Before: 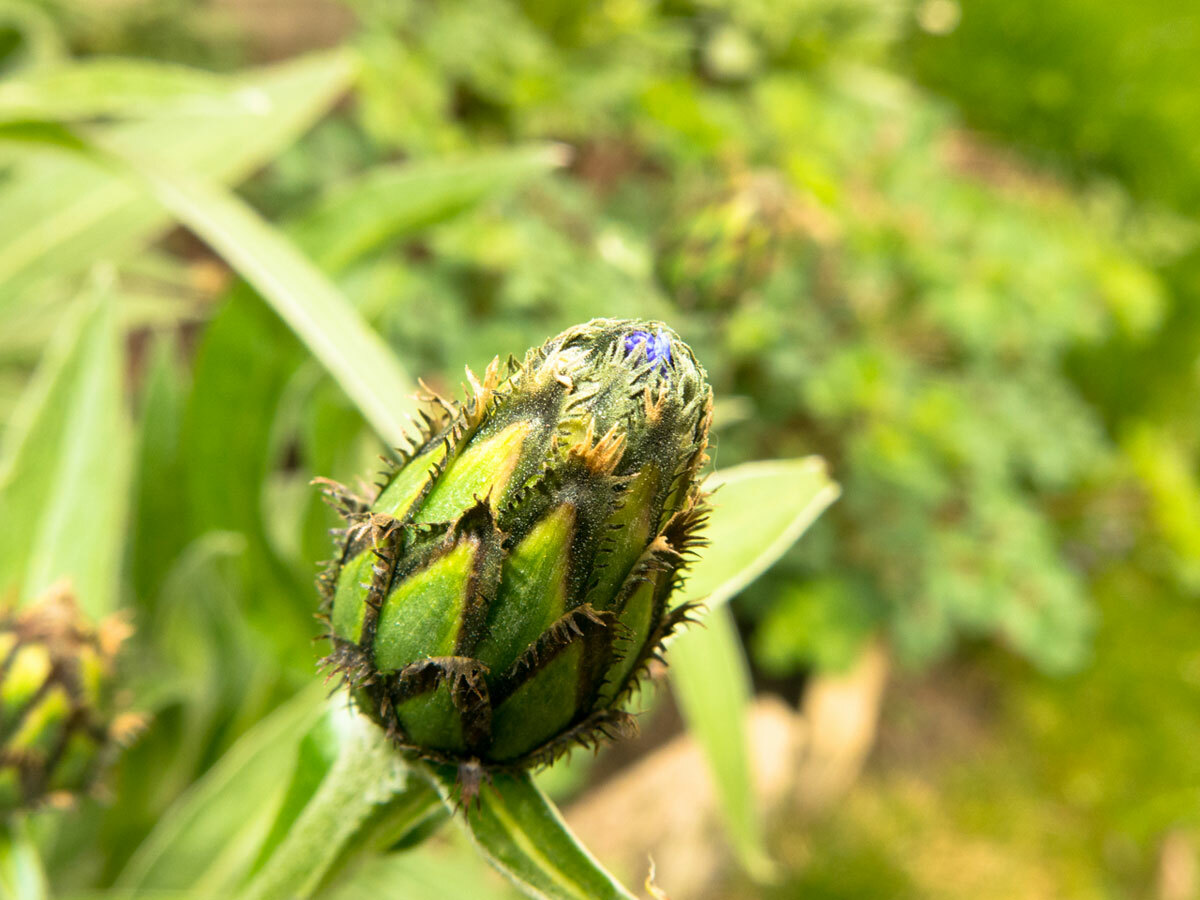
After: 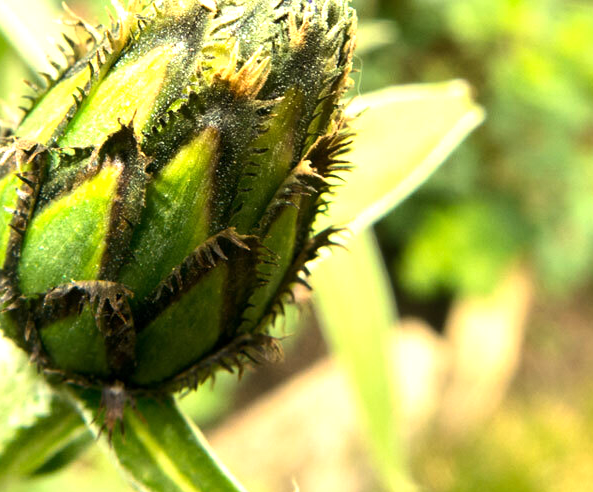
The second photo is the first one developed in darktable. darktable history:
tone equalizer: -8 EV 0.001 EV, -7 EV -0.002 EV, -6 EV 0.002 EV, -5 EV -0.03 EV, -4 EV -0.116 EV, -3 EV -0.169 EV, -2 EV 0.24 EV, -1 EV 0.702 EV, +0 EV 0.493 EV
crop: left 29.672%, top 41.786%, right 20.851%, bottom 3.487%
